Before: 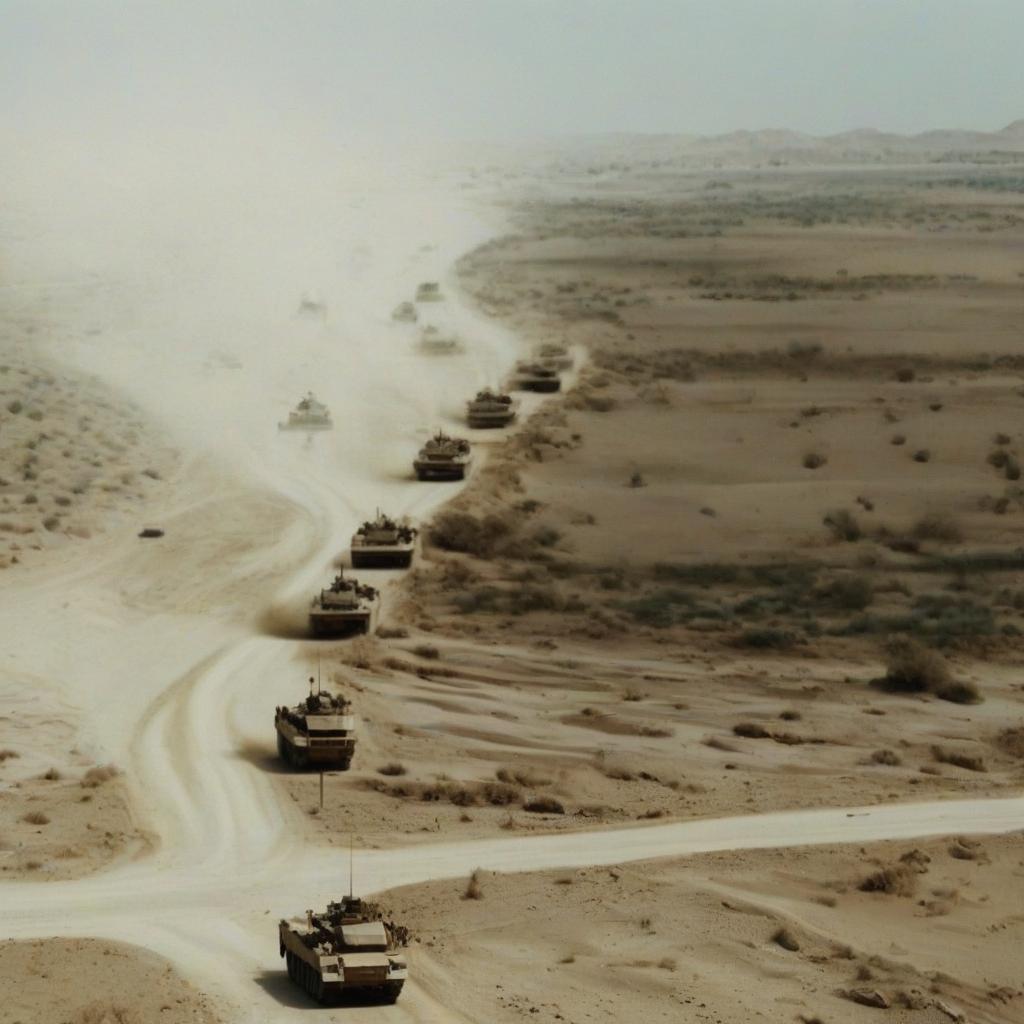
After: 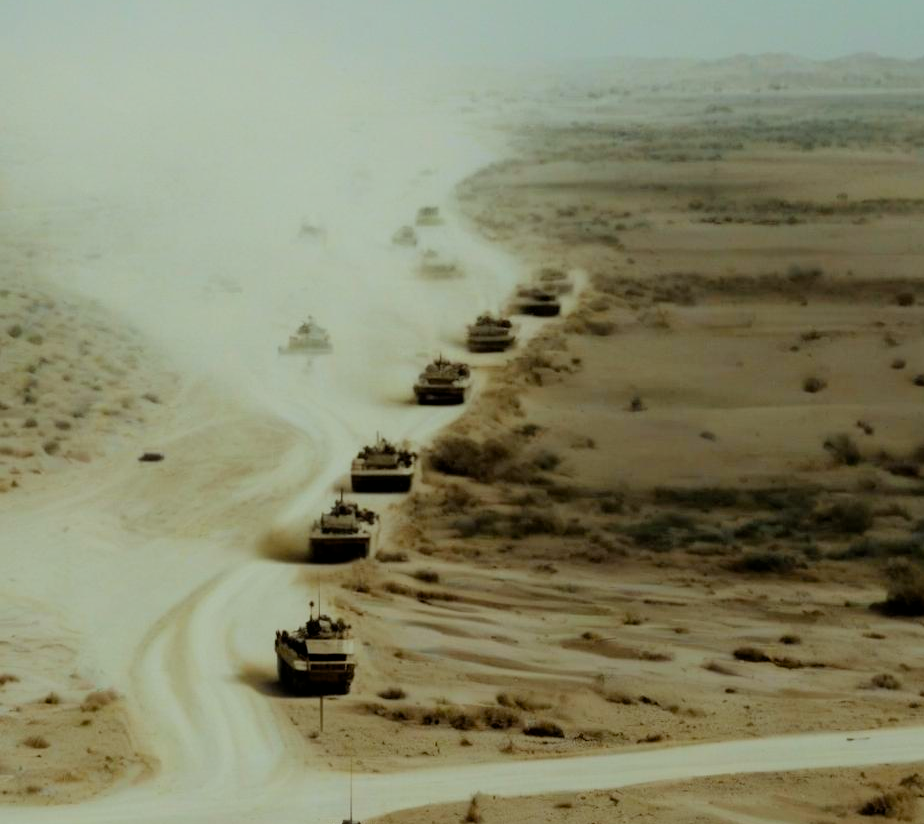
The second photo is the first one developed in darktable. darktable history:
crop: top 7.439%, right 9.744%, bottom 12.069%
color correction: highlights a* -6.76, highlights b* 0.619
color balance rgb: shadows lift › hue 85.7°, global offset › luminance -0.423%, perceptual saturation grading › global saturation 25.755%
filmic rgb: black relative exposure -7.98 EV, white relative exposure 3.85 EV, hardness 4.31
